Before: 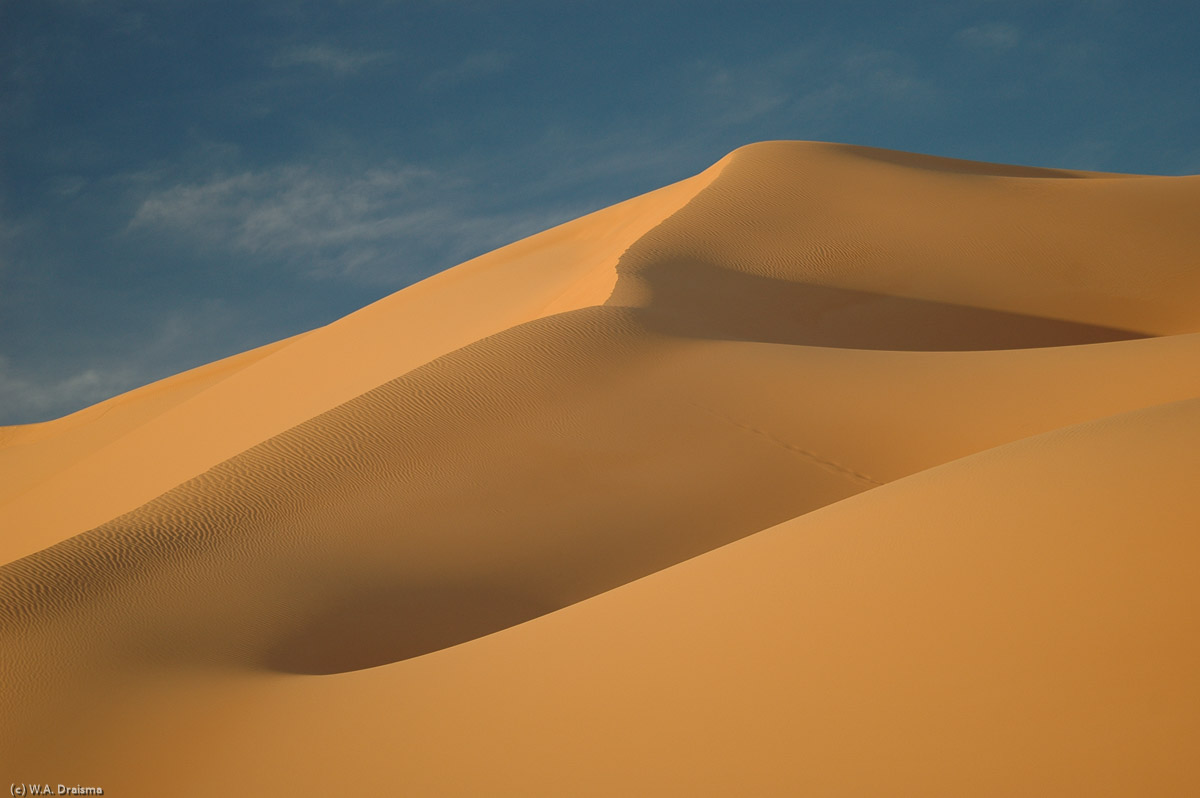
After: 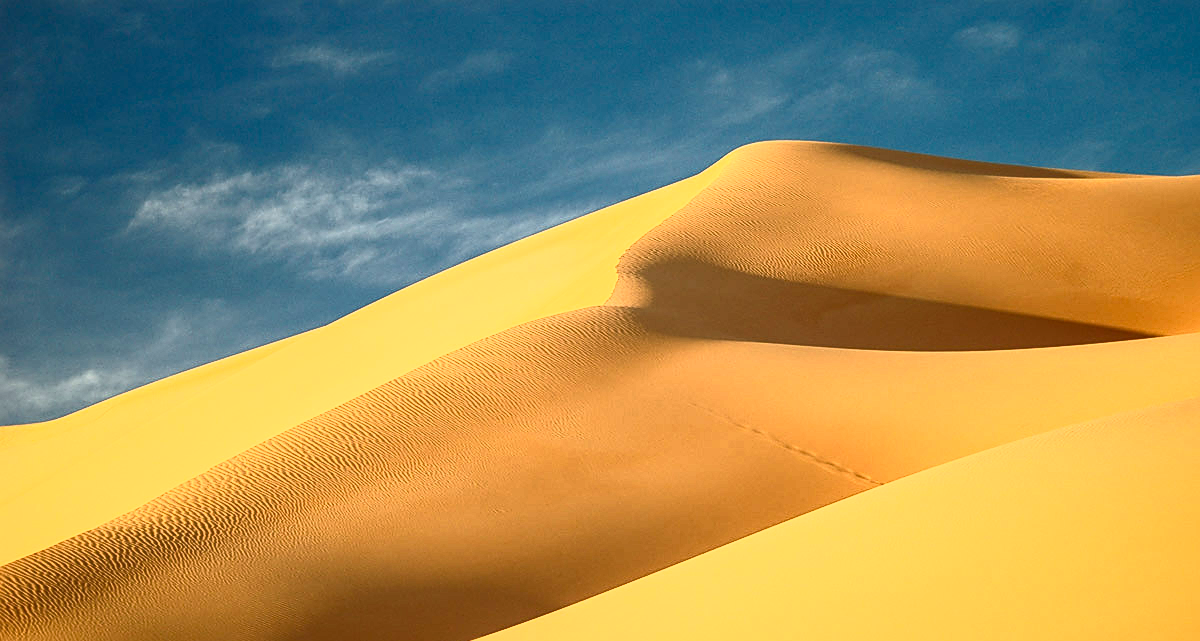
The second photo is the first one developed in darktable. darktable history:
contrast brightness saturation: contrast 0.83, brightness 0.59, saturation 0.59
sharpen: on, module defaults
local contrast: on, module defaults
crop: bottom 19.644%
